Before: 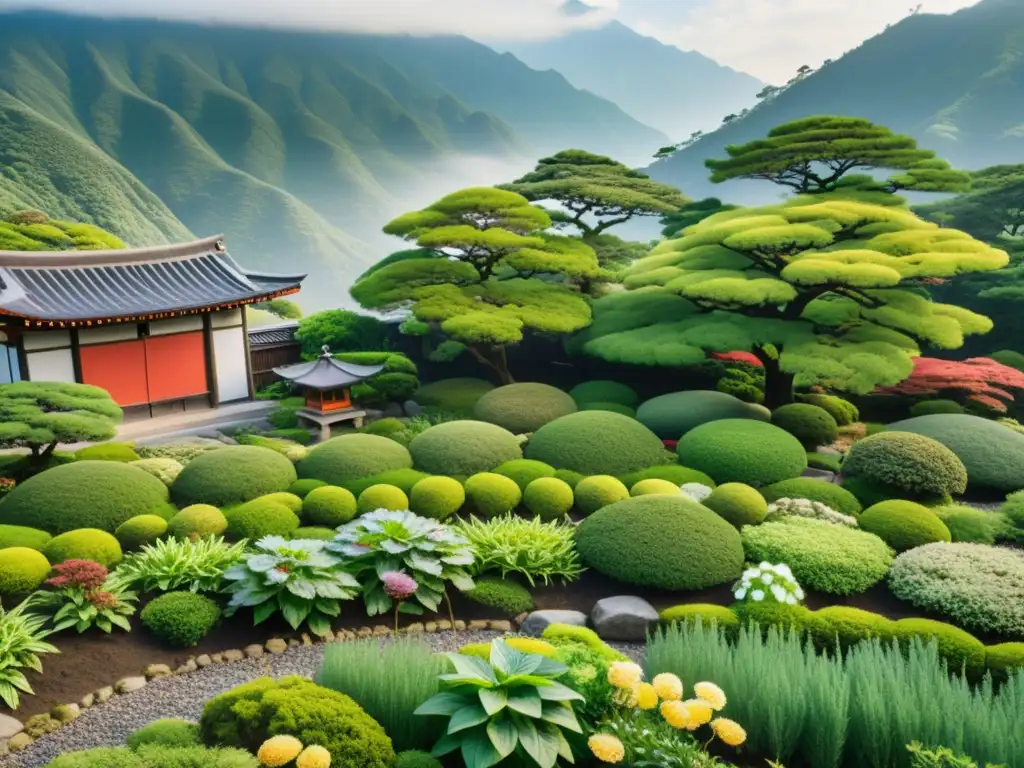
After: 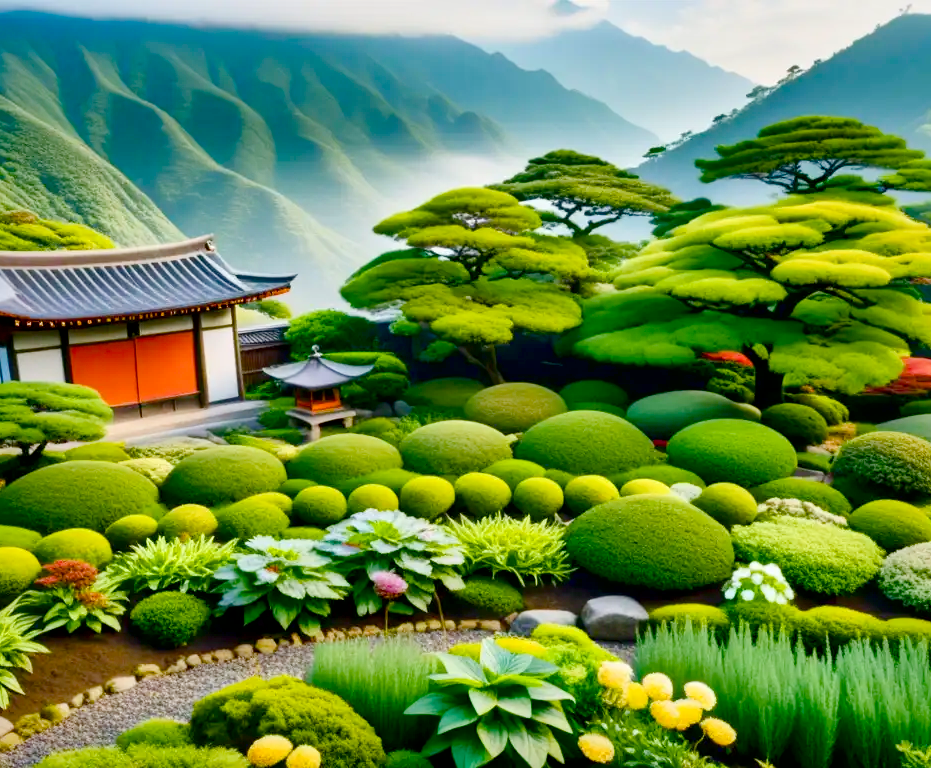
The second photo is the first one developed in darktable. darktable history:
crop and rotate: left 1.069%, right 7.934%
local contrast: mode bilateral grid, contrast 24, coarseness 60, detail 152%, midtone range 0.2
color balance rgb: perceptual saturation grading › global saturation 20%, perceptual saturation grading › highlights -25.173%, perceptual saturation grading › shadows 49.748%, global vibrance 45.323%
tone curve: curves: ch0 [(0, 0) (0.07, 0.052) (0.23, 0.254) (0.486, 0.53) (0.822, 0.825) (0.994, 0.955)]; ch1 [(0, 0) (0.226, 0.261) (0.379, 0.442) (0.469, 0.472) (0.495, 0.495) (0.514, 0.504) (0.561, 0.568) (0.59, 0.612) (1, 1)]; ch2 [(0, 0) (0.269, 0.299) (0.459, 0.441) (0.498, 0.499) (0.523, 0.52) (0.586, 0.569) (0.635, 0.617) (0.659, 0.681) (0.718, 0.764) (1, 1)], preserve colors none
